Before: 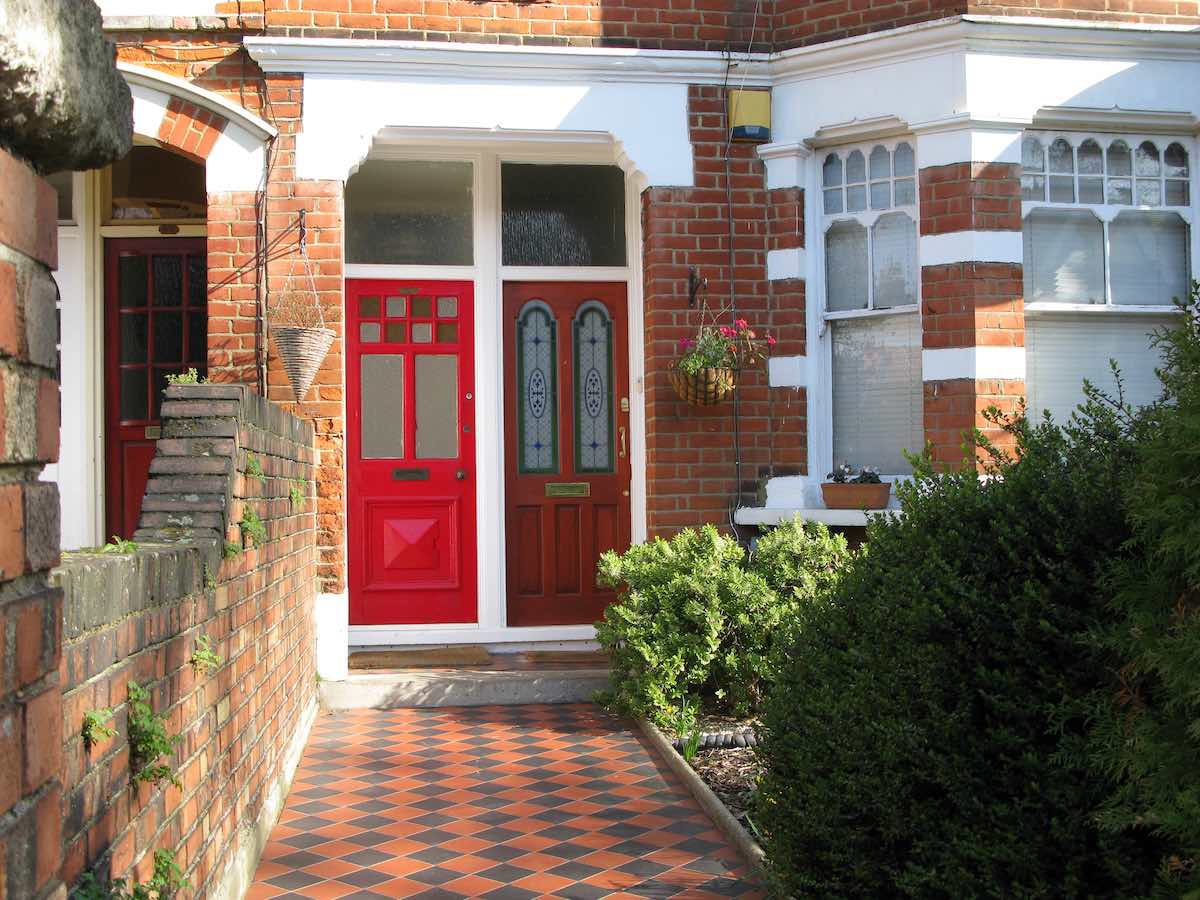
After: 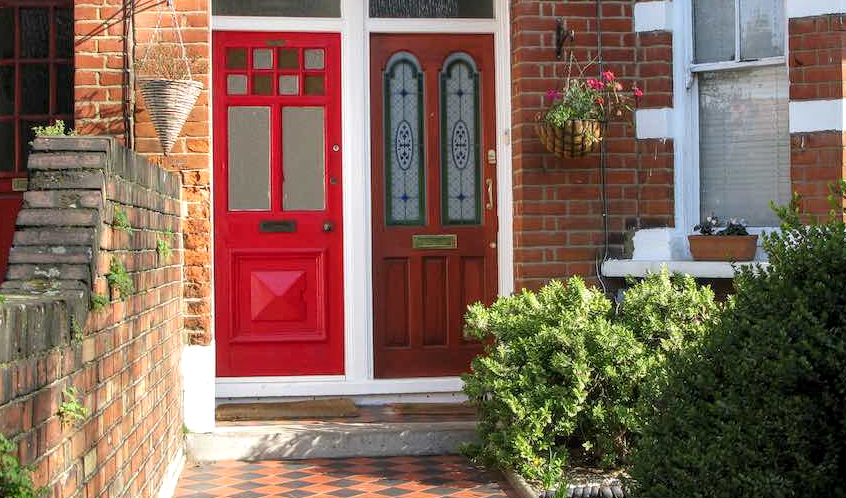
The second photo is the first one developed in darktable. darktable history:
crop: left 11.123%, top 27.61%, right 18.3%, bottom 17.034%
tone equalizer: on, module defaults
local contrast: detail 130%
